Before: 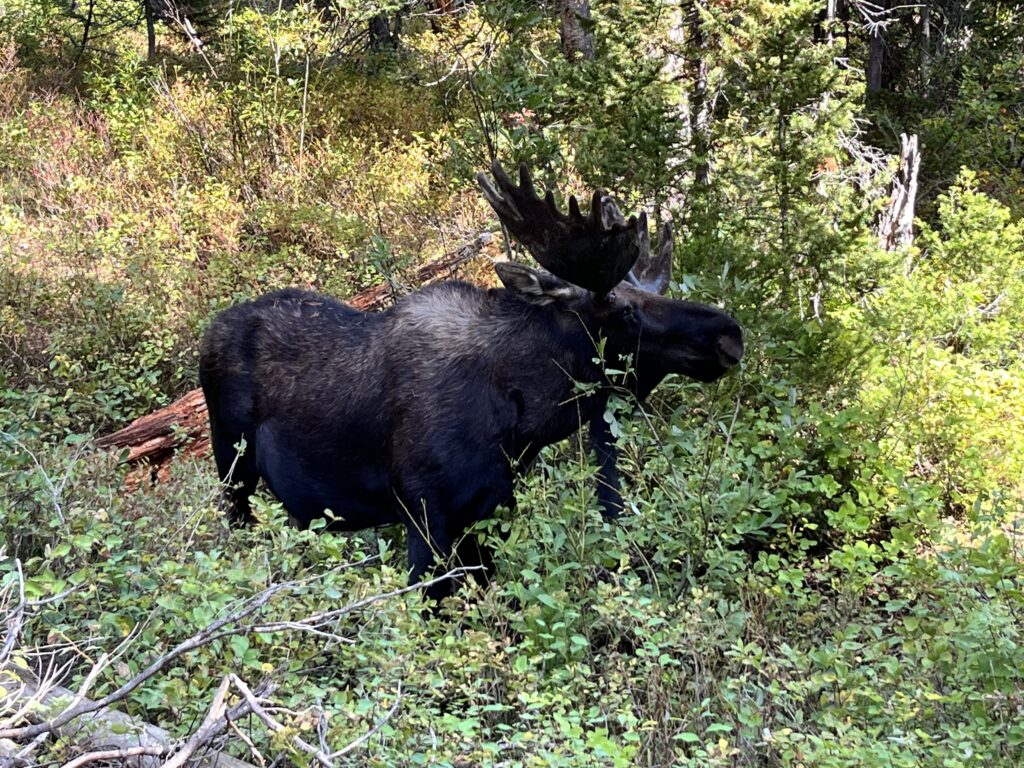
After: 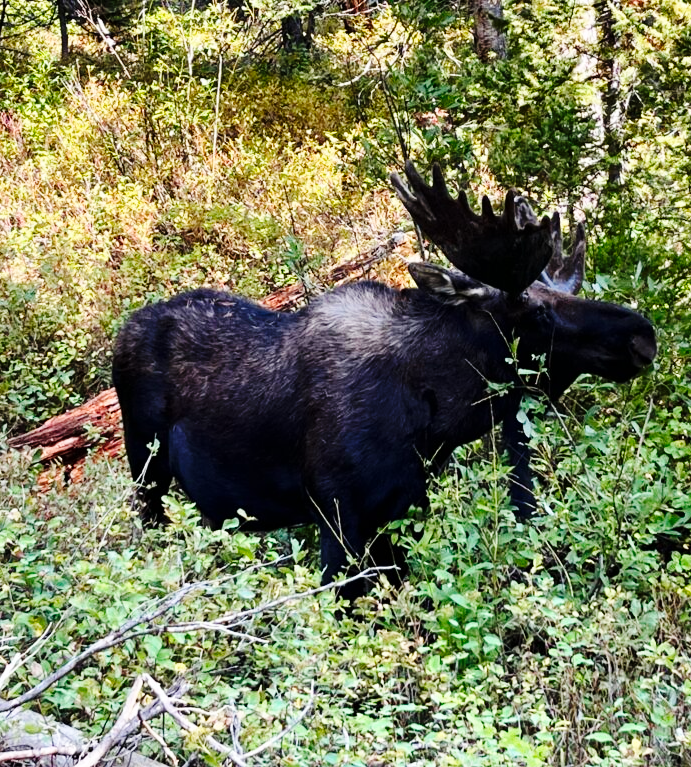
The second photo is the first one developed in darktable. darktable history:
crop and rotate: left 8.553%, right 23.909%
base curve: curves: ch0 [(0, 0) (0.036, 0.025) (0.121, 0.166) (0.206, 0.329) (0.605, 0.79) (1, 1)], preserve colors none
